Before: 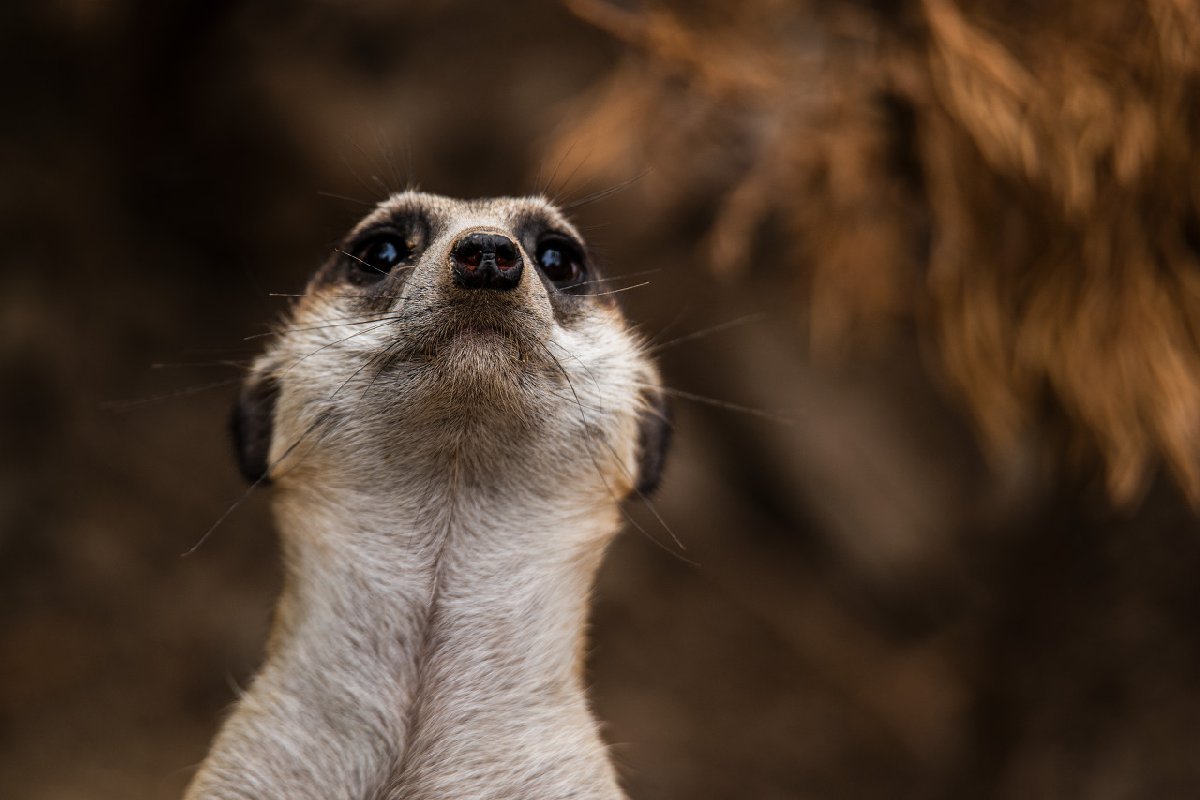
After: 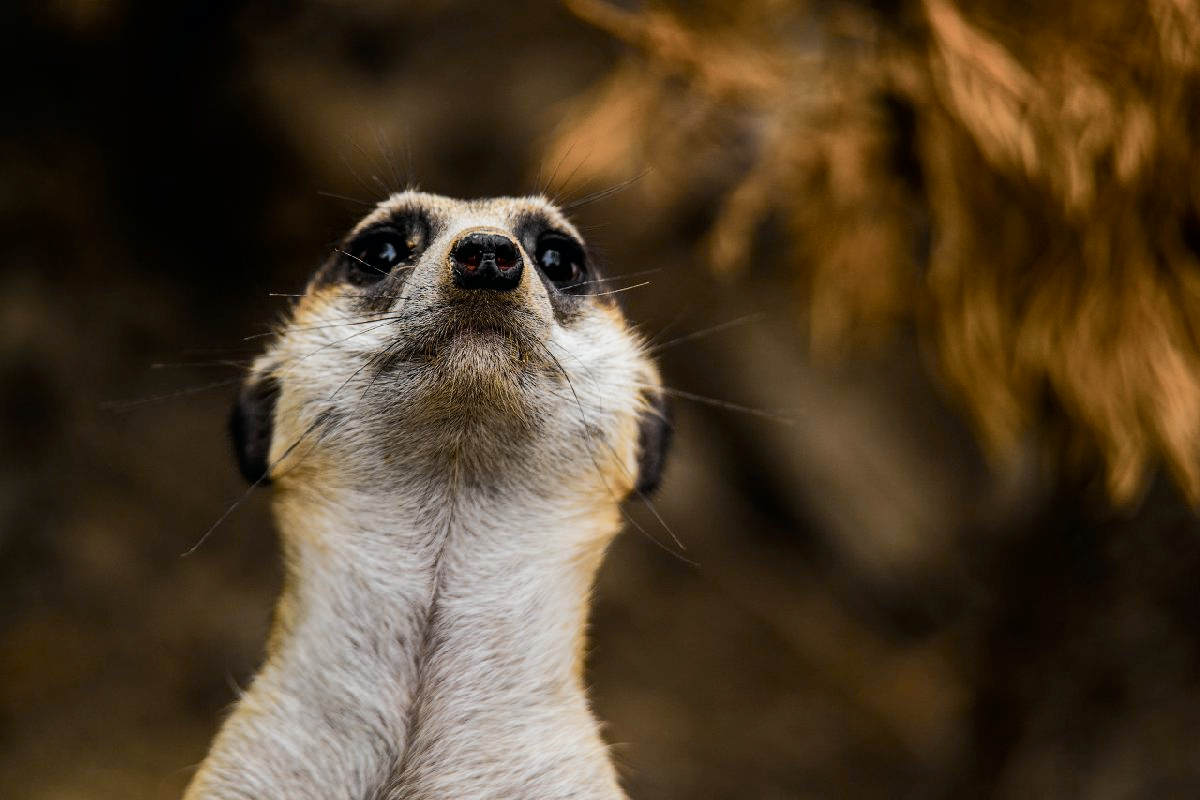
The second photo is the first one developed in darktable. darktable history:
tone equalizer: edges refinement/feathering 500, mask exposure compensation -1.57 EV, preserve details no
shadows and highlights: shadows 22.33, highlights -48.37, soften with gaussian
tone curve: curves: ch0 [(0, 0) (0.037, 0.011) (0.131, 0.108) (0.279, 0.279) (0.476, 0.554) (0.617, 0.693) (0.704, 0.77) (0.813, 0.852) (0.916, 0.924) (1, 0.993)]; ch1 [(0, 0) (0.318, 0.278) (0.444, 0.427) (0.493, 0.492) (0.508, 0.502) (0.534, 0.529) (0.562, 0.563) (0.626, 0.662) (0.746, 0.764) (1, 1)]; ch2 [(0, 0) (0.316, 0.292) (0.381, 0.37) (0.423, 0.448) (0.476, 0.492) (0.502, 0.498) (0.522, 0.518) (0.533, 0.532) (0.586, 0.631) (0.634, 0.663) (0.7, 0.7) (0.861, 0.808) (1, 0.951)], color space Lab, independent channels, preserve colors none
sharpen: radius 2.898, amount 0.86, threshold 47.46
